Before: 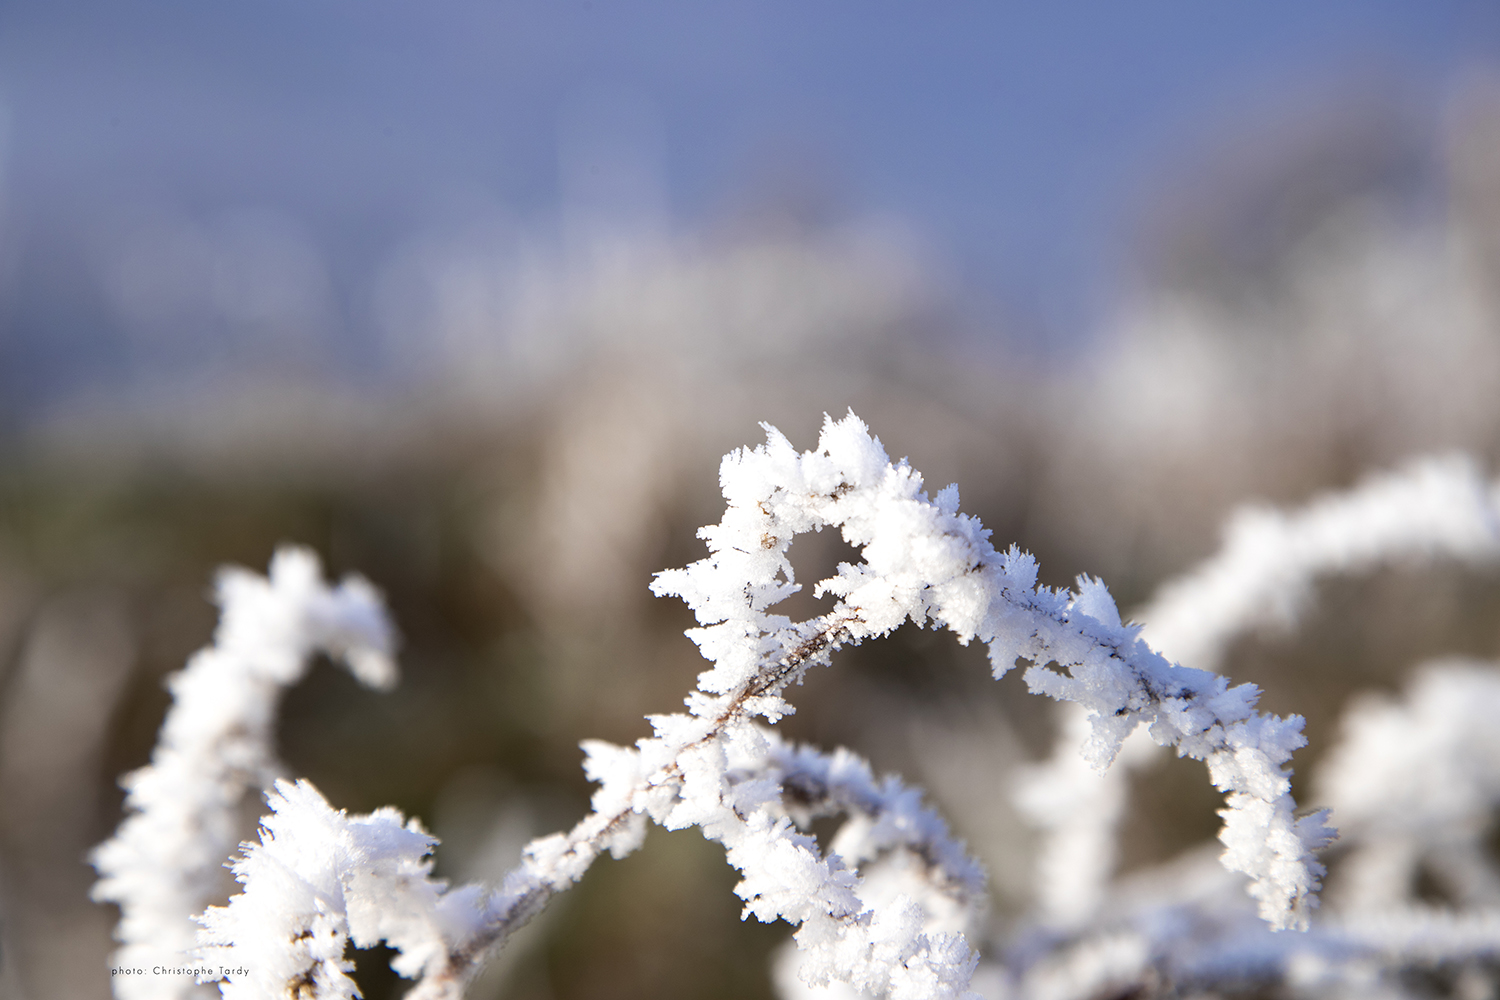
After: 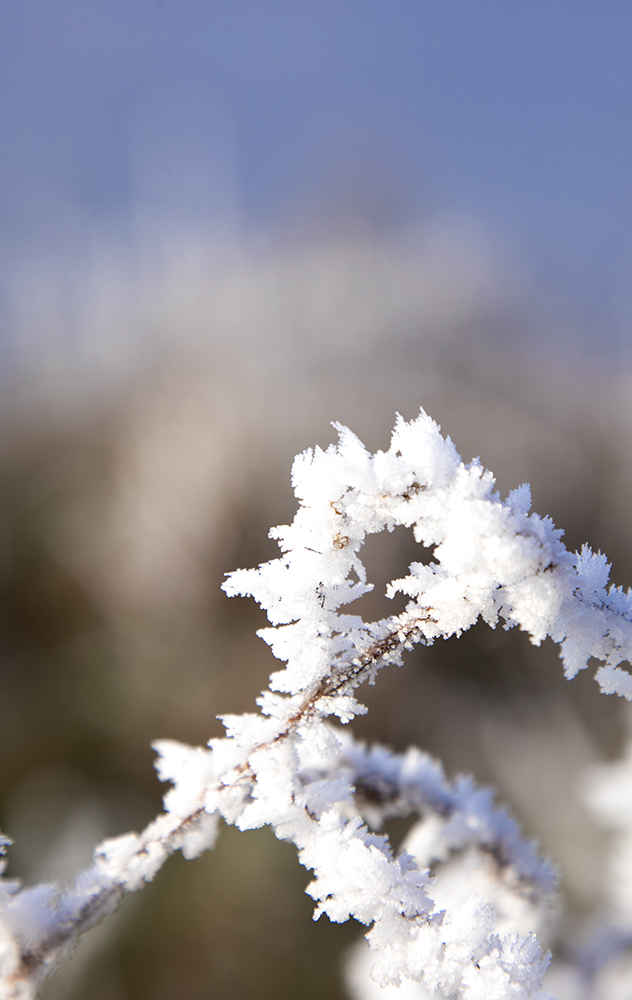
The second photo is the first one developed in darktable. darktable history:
crop: left 28.583%, right 29.231%
exposure: black level correction 0, compensate exposure bias true, compensate highlight preservation false
